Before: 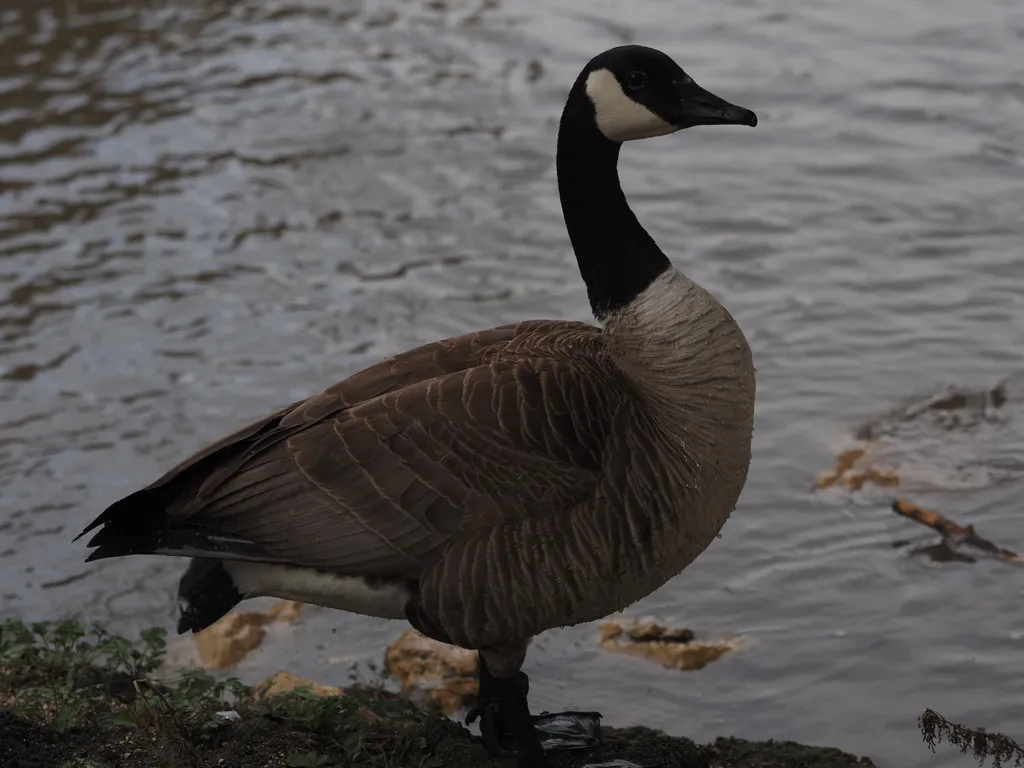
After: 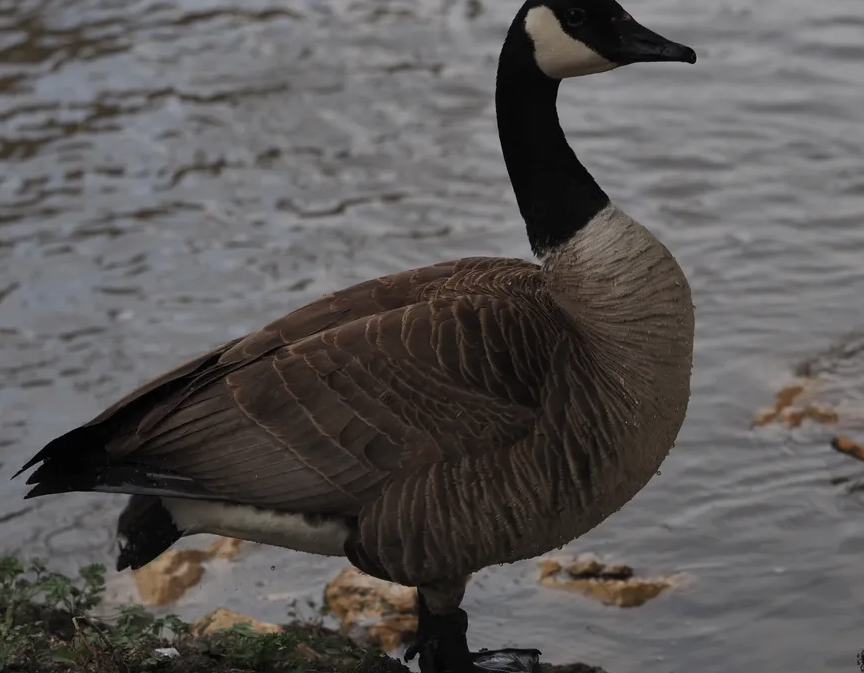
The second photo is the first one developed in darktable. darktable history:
crop: left 6.037%, top 8.267%, right 9.53%, bottom 4.023%
shadows and highlights: shadows 37.13, highlights -28.18, soften with gaussian
